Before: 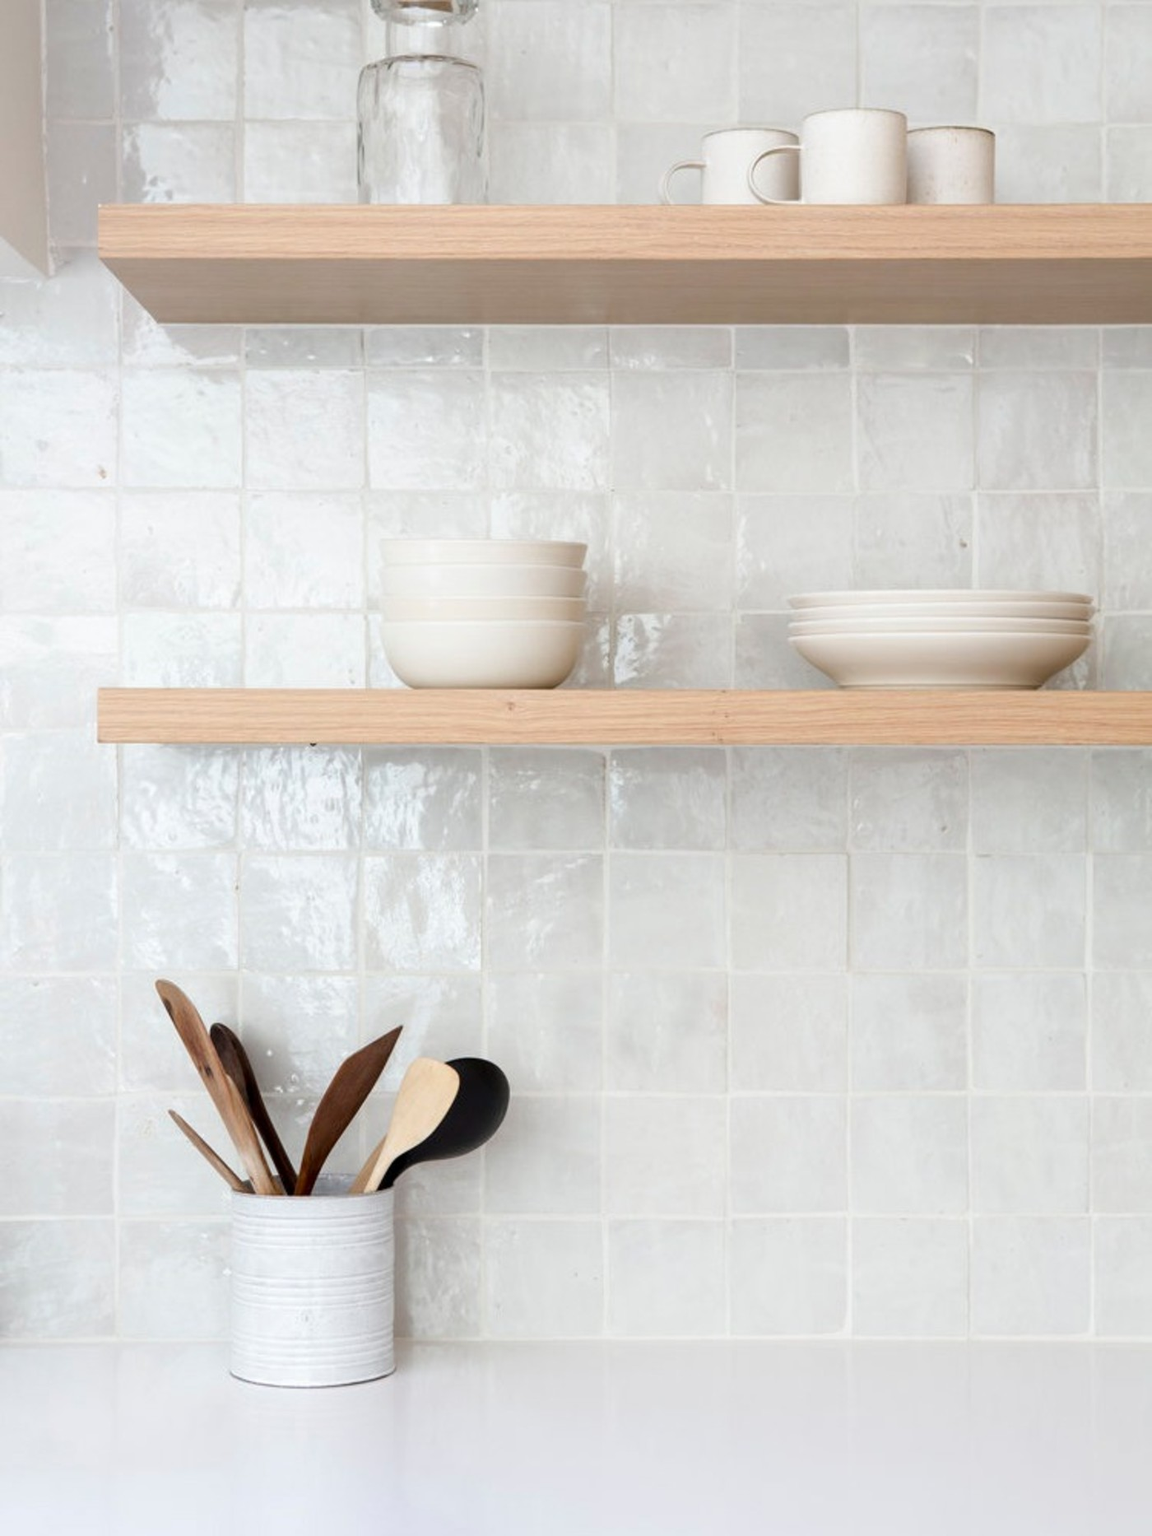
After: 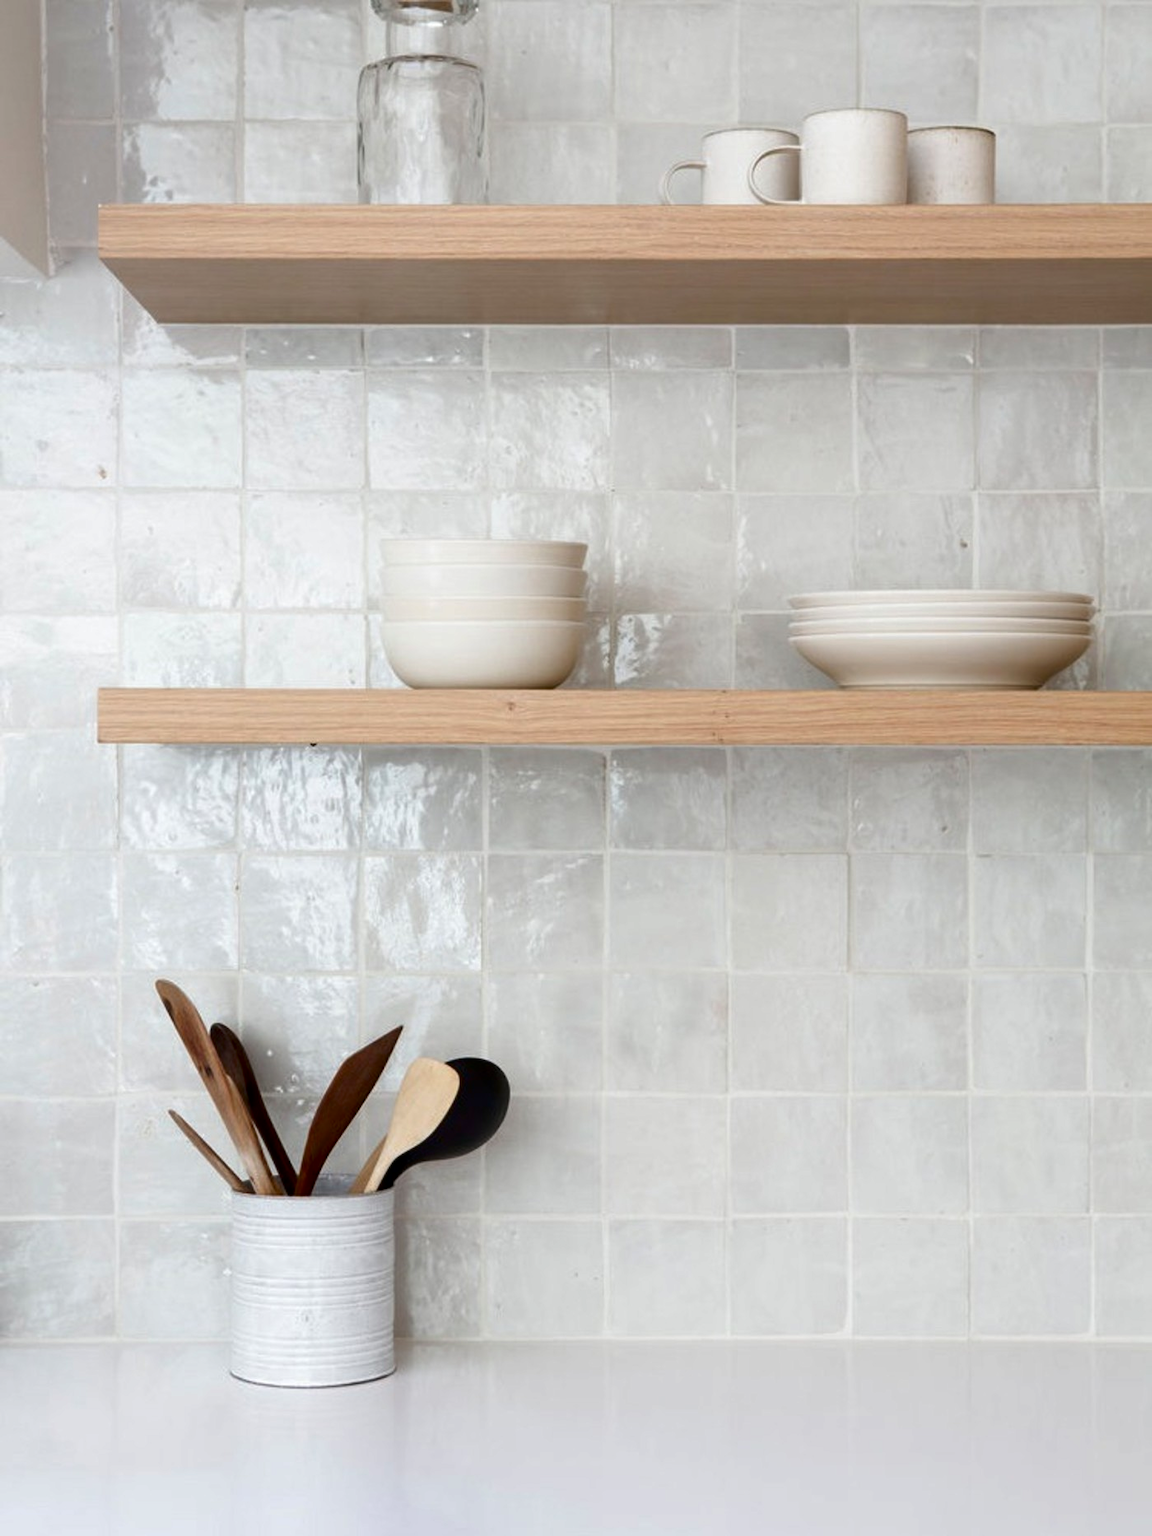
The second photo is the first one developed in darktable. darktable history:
contrast brightness saturation: brightness -0.212, saturation 0.081
